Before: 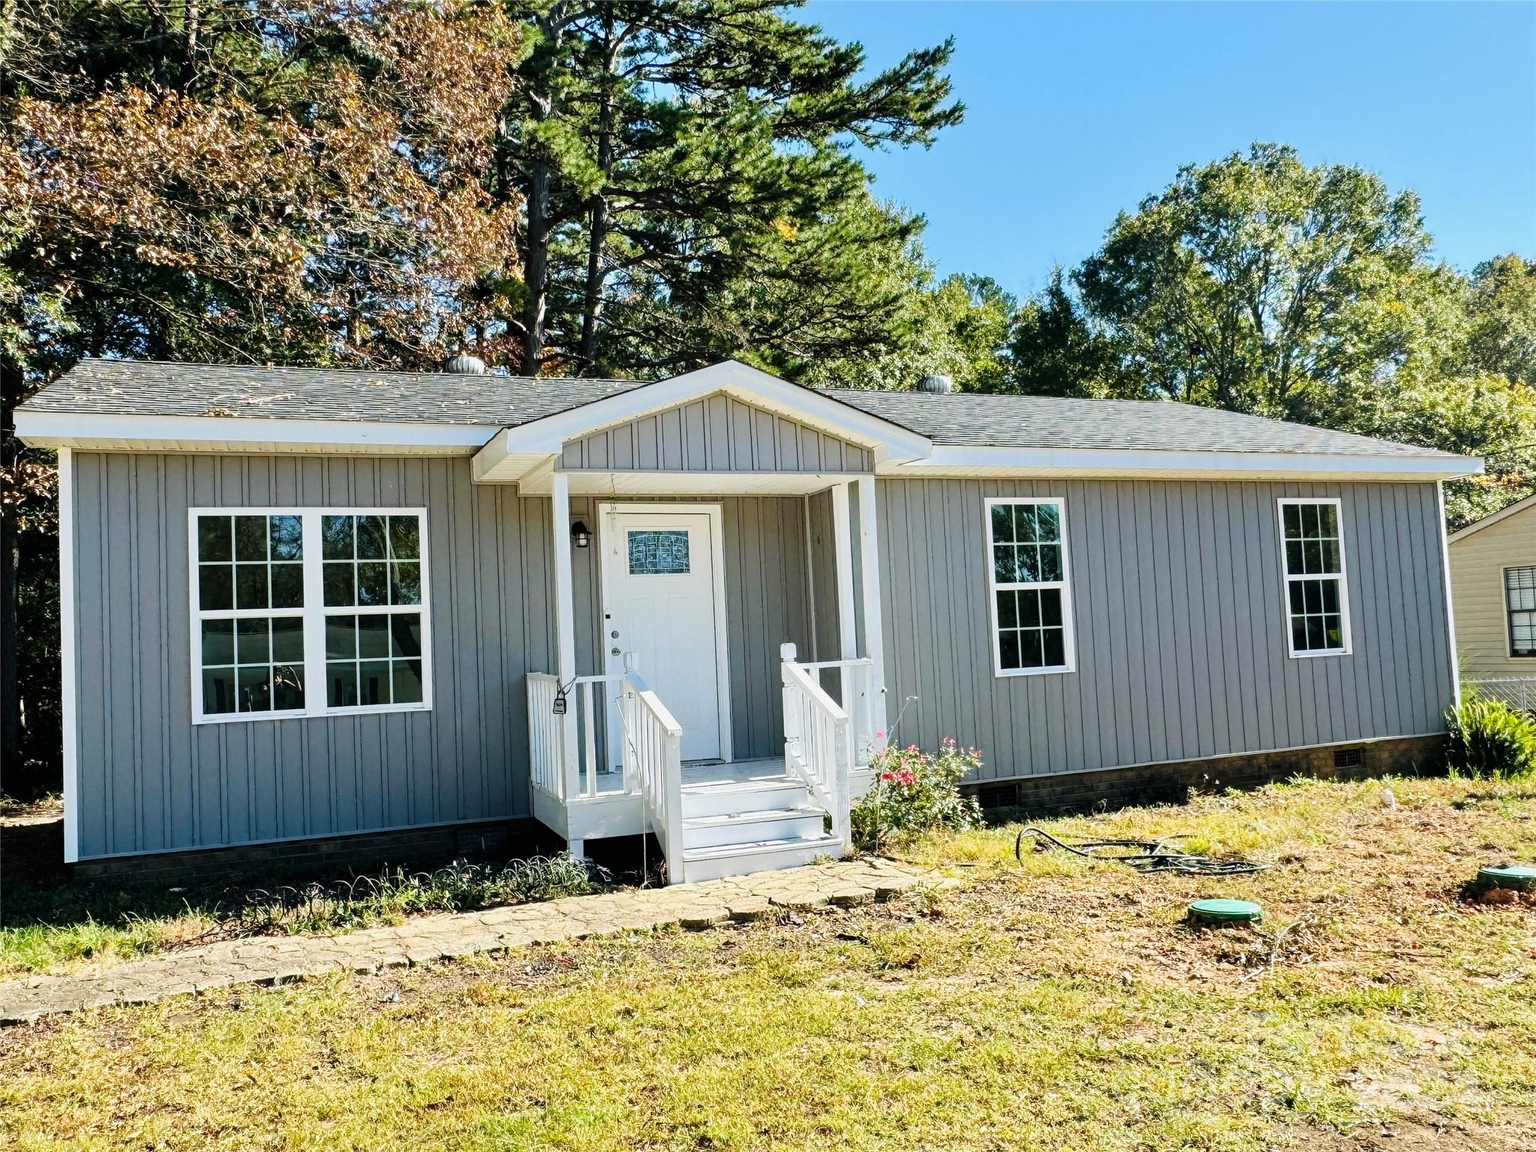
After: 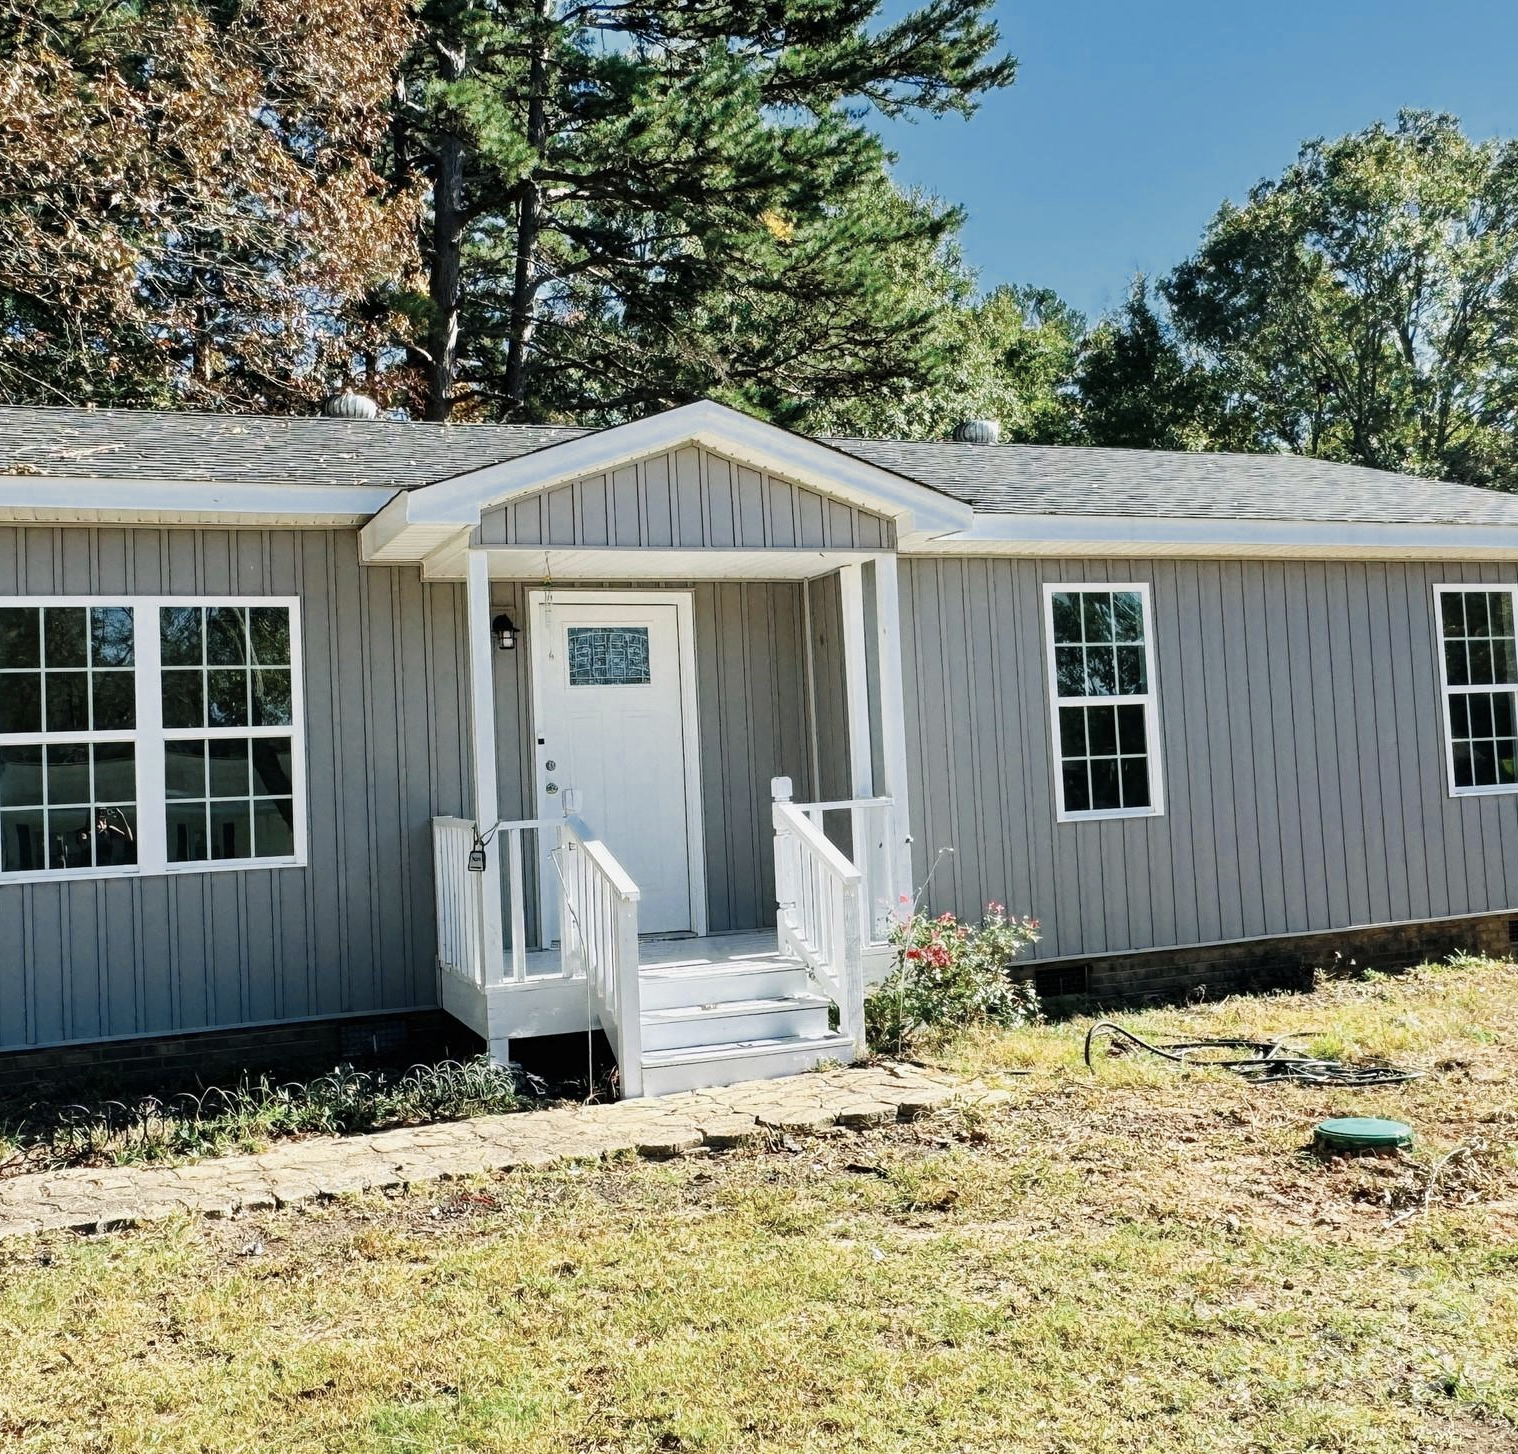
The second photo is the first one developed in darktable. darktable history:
crop and rotate: left 13.176%, top 5.239%, right 12.622%
color zones: curves: ch0 [(0, 0.5) (0.125, 0.4) (0.25, 0.5) (0.375, 0.4) (0.5, 0.4) (0.625, 0.35) (0.75, 0.35) (0.875, 0.5)]; ch1 [(0, 0.35) (0.125, 0.45) (0.25, 0.35) (0.375, 0.35) (0.5, 0.35) (0.625, 0.35) (0.75, 0.45) (0.875, 0.35)]; ch2 [(0, 0.6) (0.125, 0.5) (0.25, 0.5) (0.375, 0.6) (0.5, 0.6) (0.625, 0.5) (0.75, 0.5) (0.875, 0.5)]
